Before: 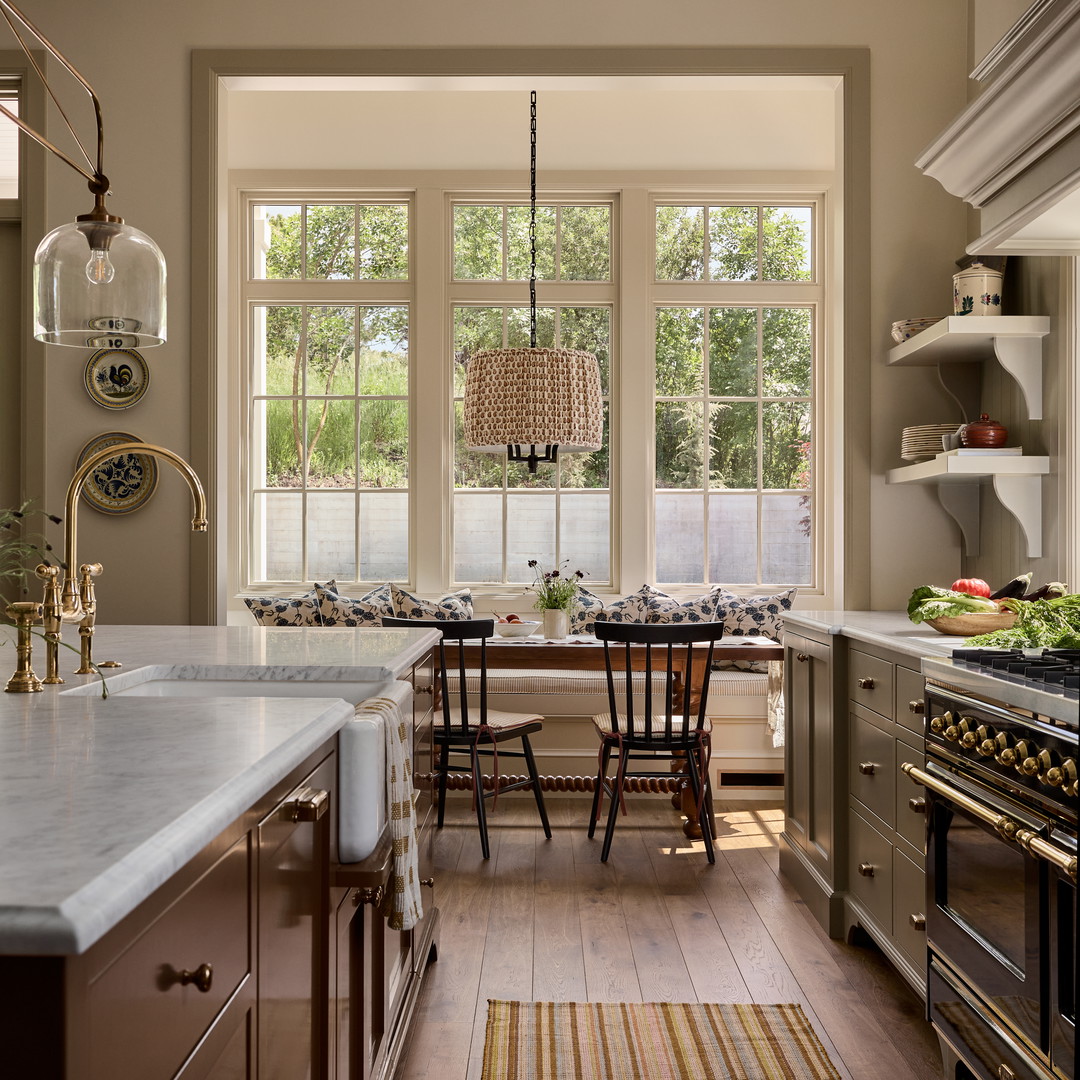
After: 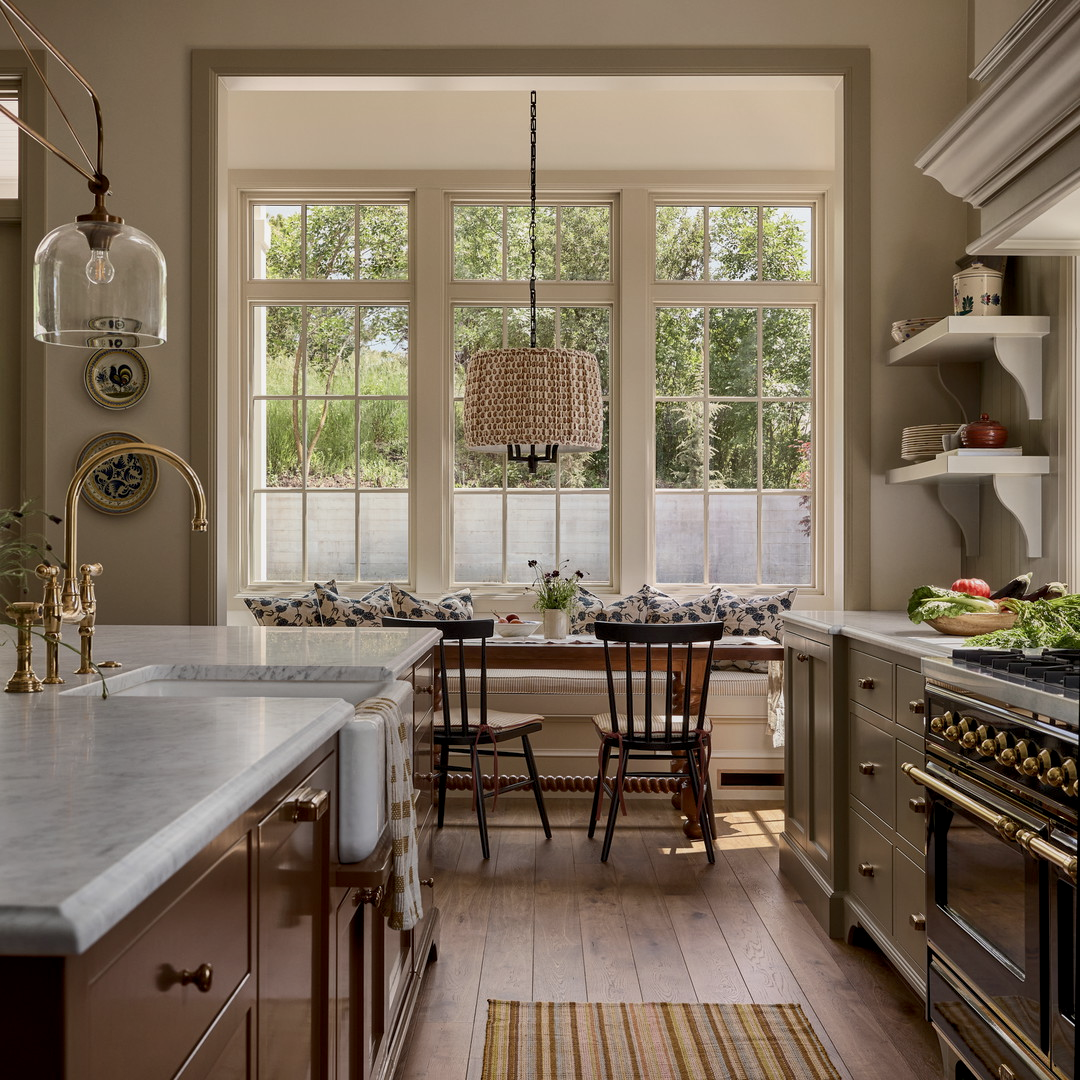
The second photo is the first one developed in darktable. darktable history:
local contrast: highlights 104%, shadows 101%, detail 120%, midtone range 0.2
tone equalizer: -8 EV 0.275 EV, -7 EV 0.382 EV, -6 EV 0.453 EV, -5 EV 0.259 EV, -3 EV -0.245 EV, -2 EV -0.403 EV, -1 EV -0.393 EV, +0 EV -0.24 EV
